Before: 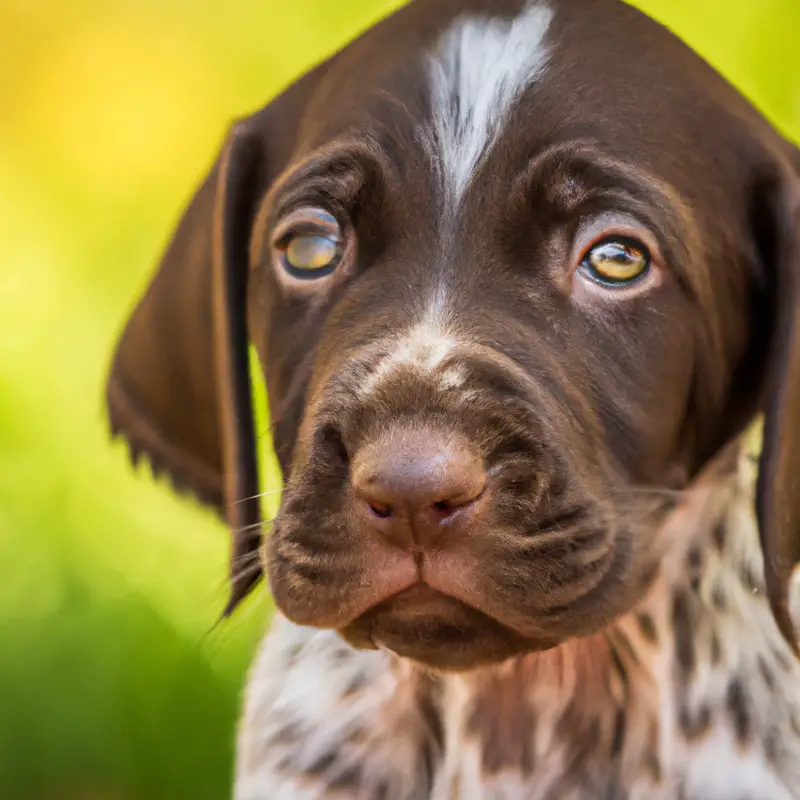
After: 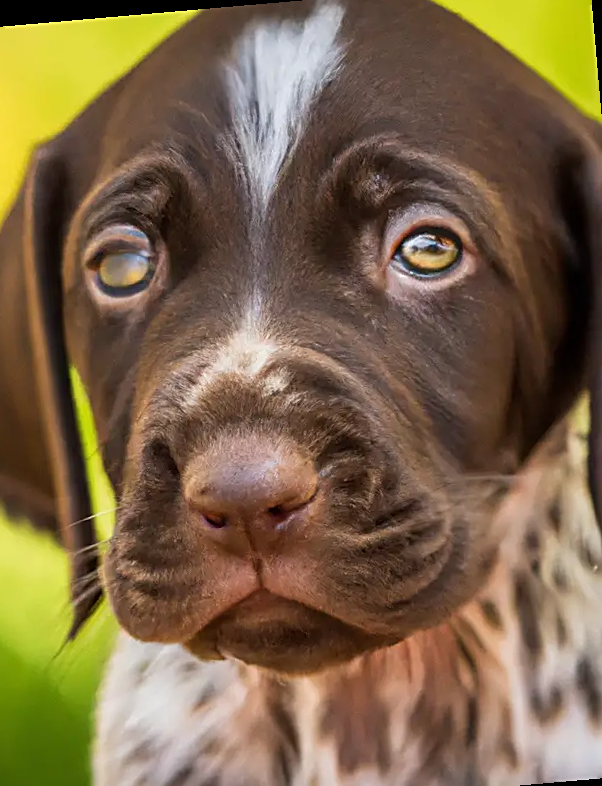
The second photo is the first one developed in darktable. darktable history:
crop and rotate: left 24.034%, top 2.838%, right 6.406%, bottom 6.299%
sharpen: on, module defaults
rotate and perspective: rotation -4.98°, automatic cropping off
